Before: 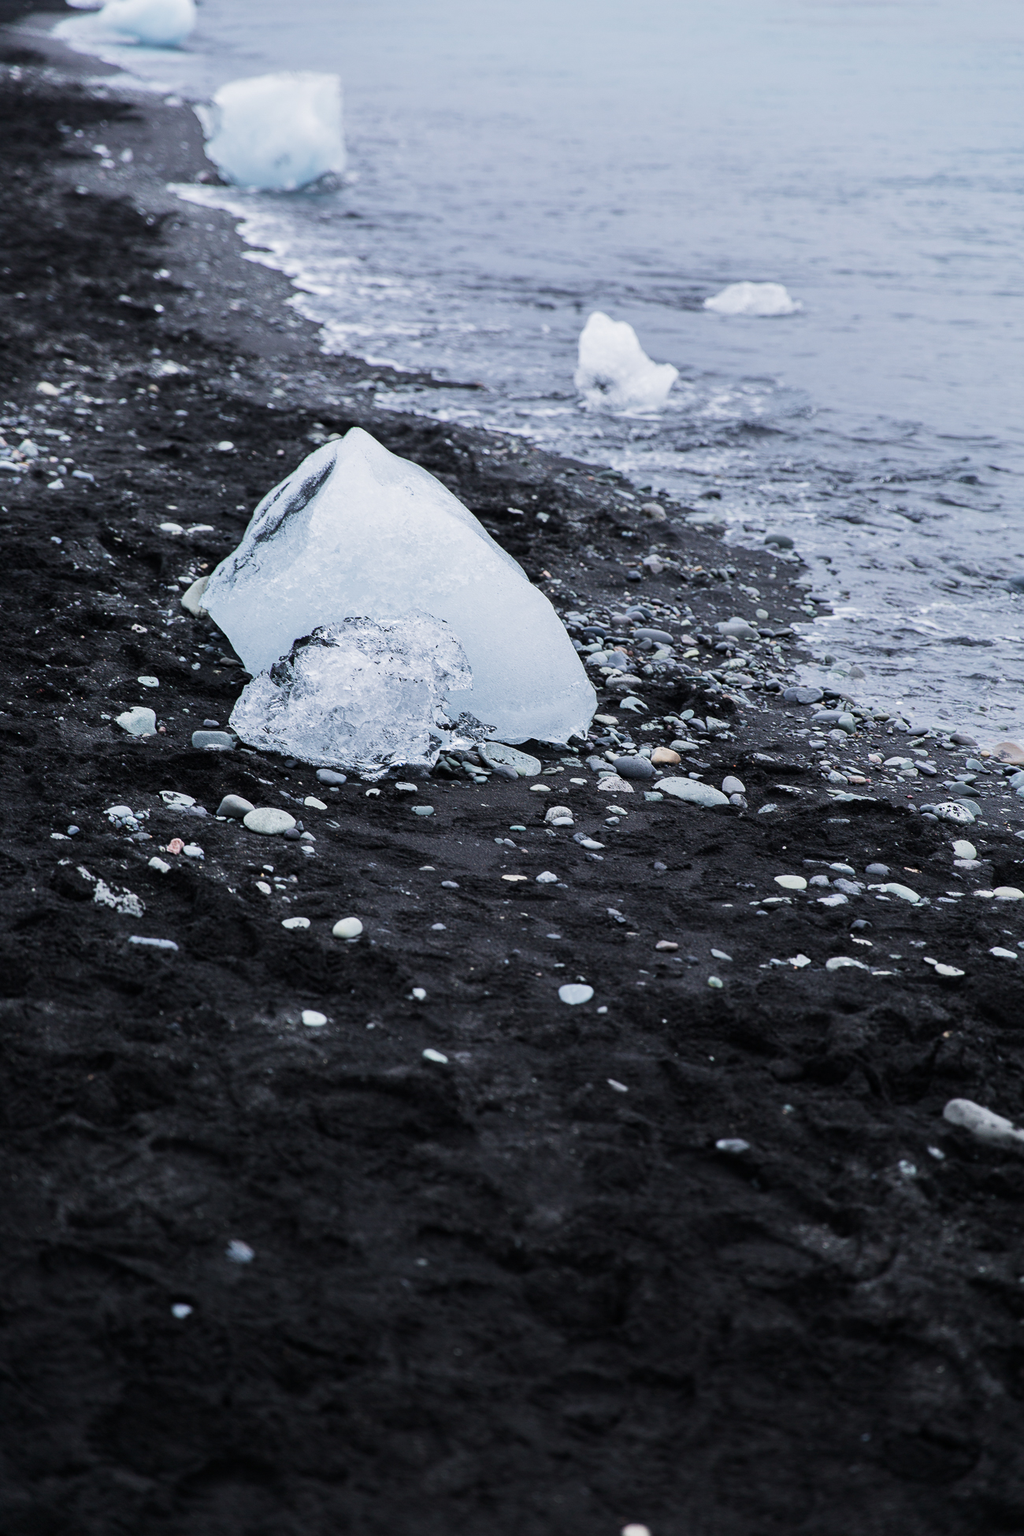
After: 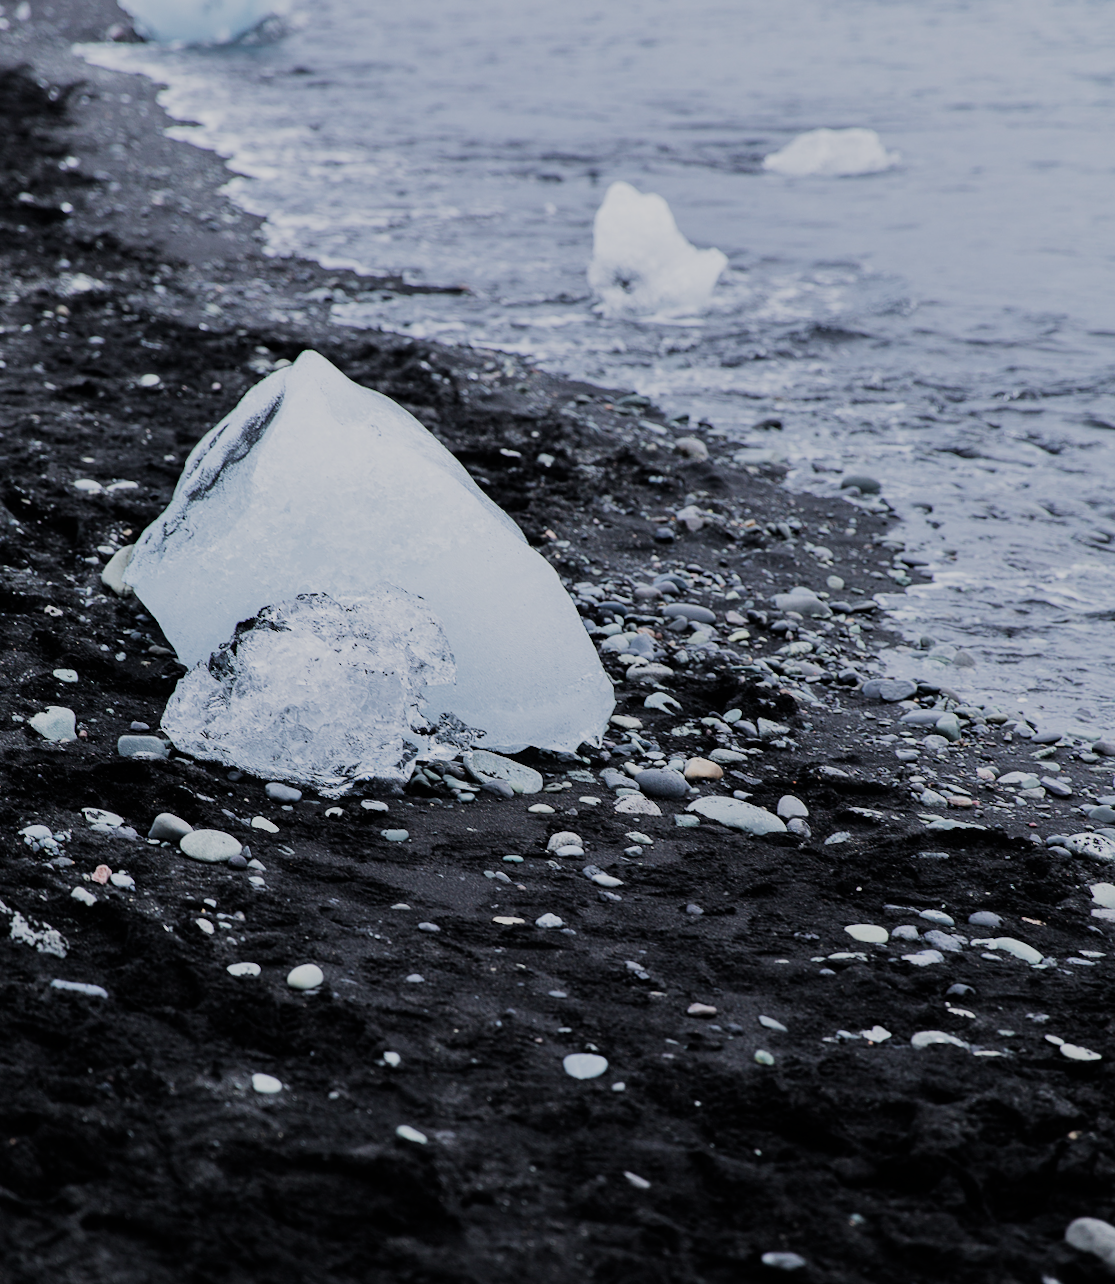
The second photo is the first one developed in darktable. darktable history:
filmic rgb: black relative exposure -7.65 EV, white relative exposure 4.56 EV, hardness 3.61
crop: left 5.596%, top 10.314%, right 3.534%, bottom 19.395%
rotate and perspective: rotation 0.062°, lens shift (vertical) 0.115, lens shift (horizontal) -0.133, crop left 0.047, crop right 0.94, crop top 0.061, crop bottom 0.94
